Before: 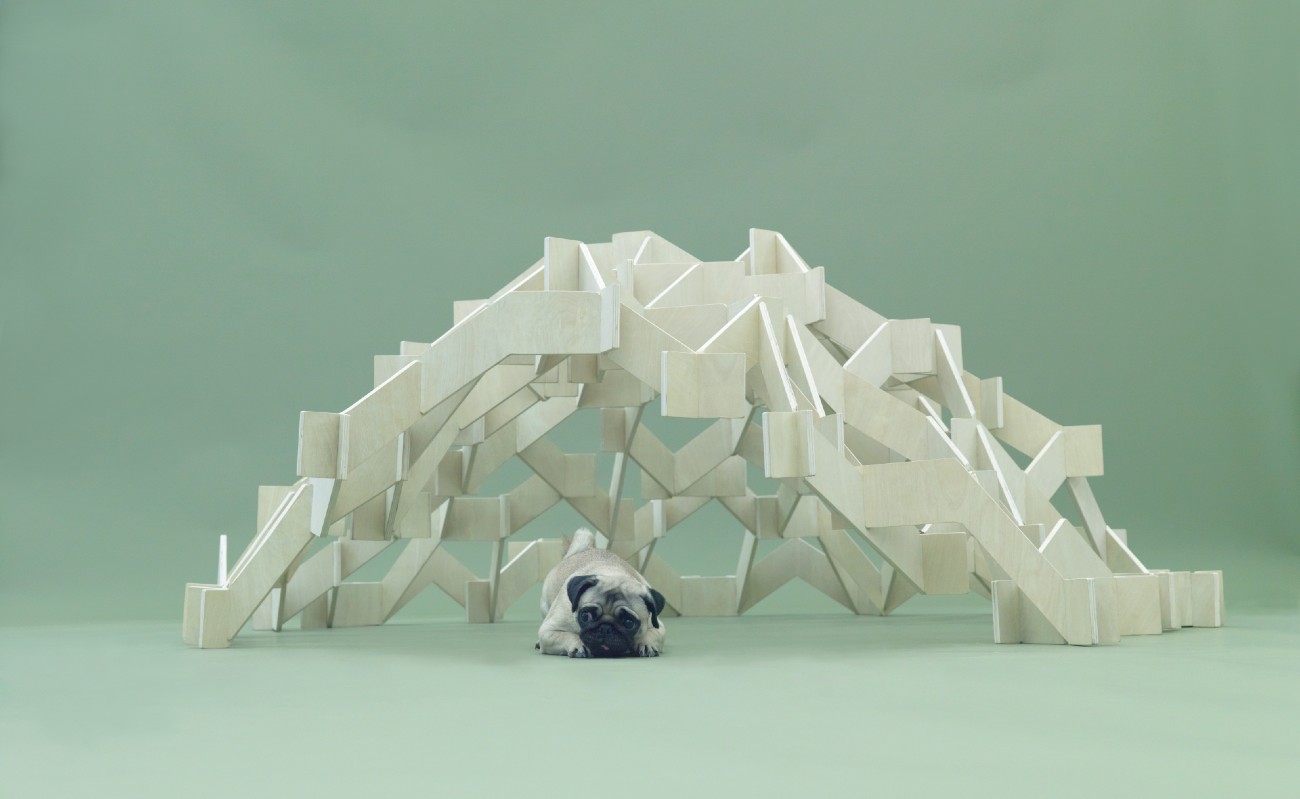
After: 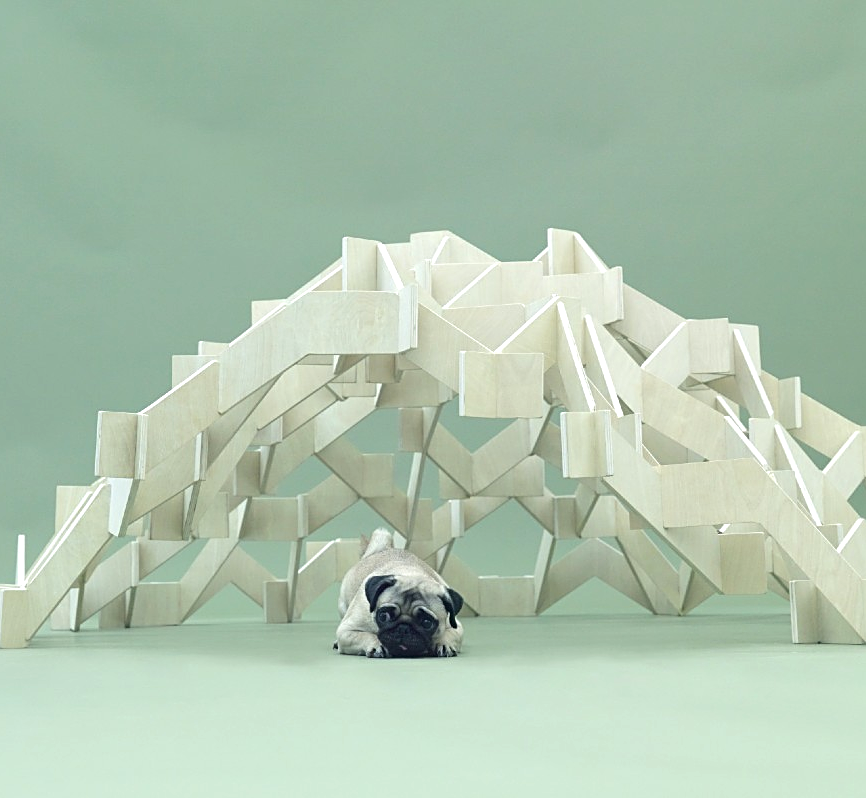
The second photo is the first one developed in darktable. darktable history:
sharpen: on, module defaults
tone equalizer: -8 EV -0.417 EV, -7 EV -0.389 EV, -6 EV -0.333 EV, -5 EV -0.222 EV, -3 EV 0.222 EV, -2 EV 0.333 EV, -1 EV 0.389 EV, +0 EV 0.417 EV, edges refinement/feathering 500, mask exposure compensation -1.57 EV, preserve details no
crop and rotate: left 15.546%, right 17.787%
